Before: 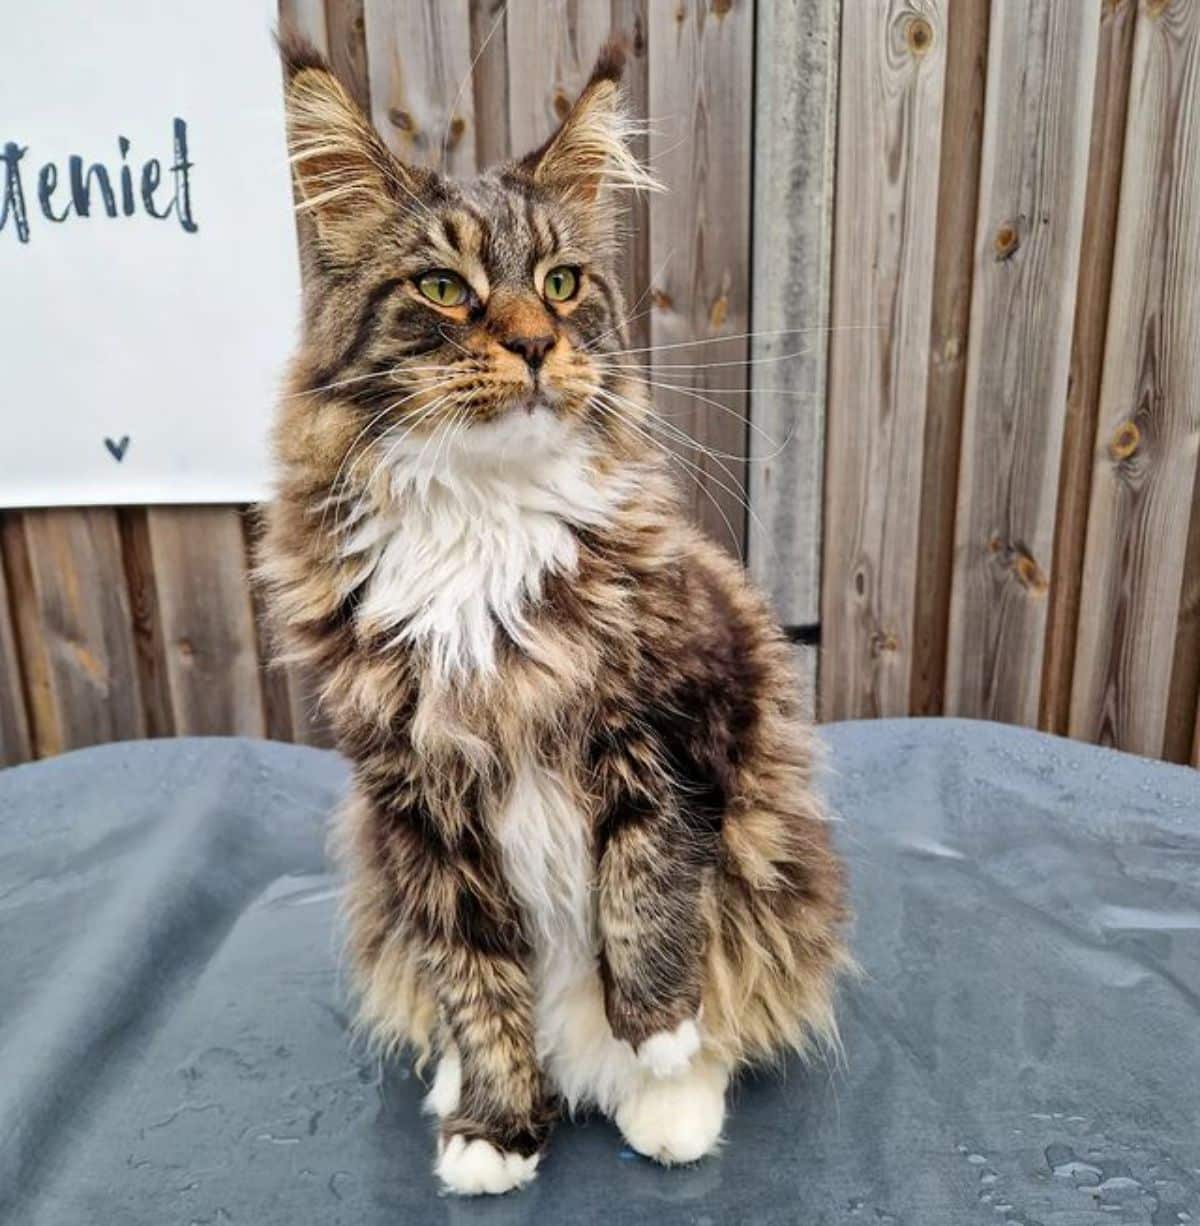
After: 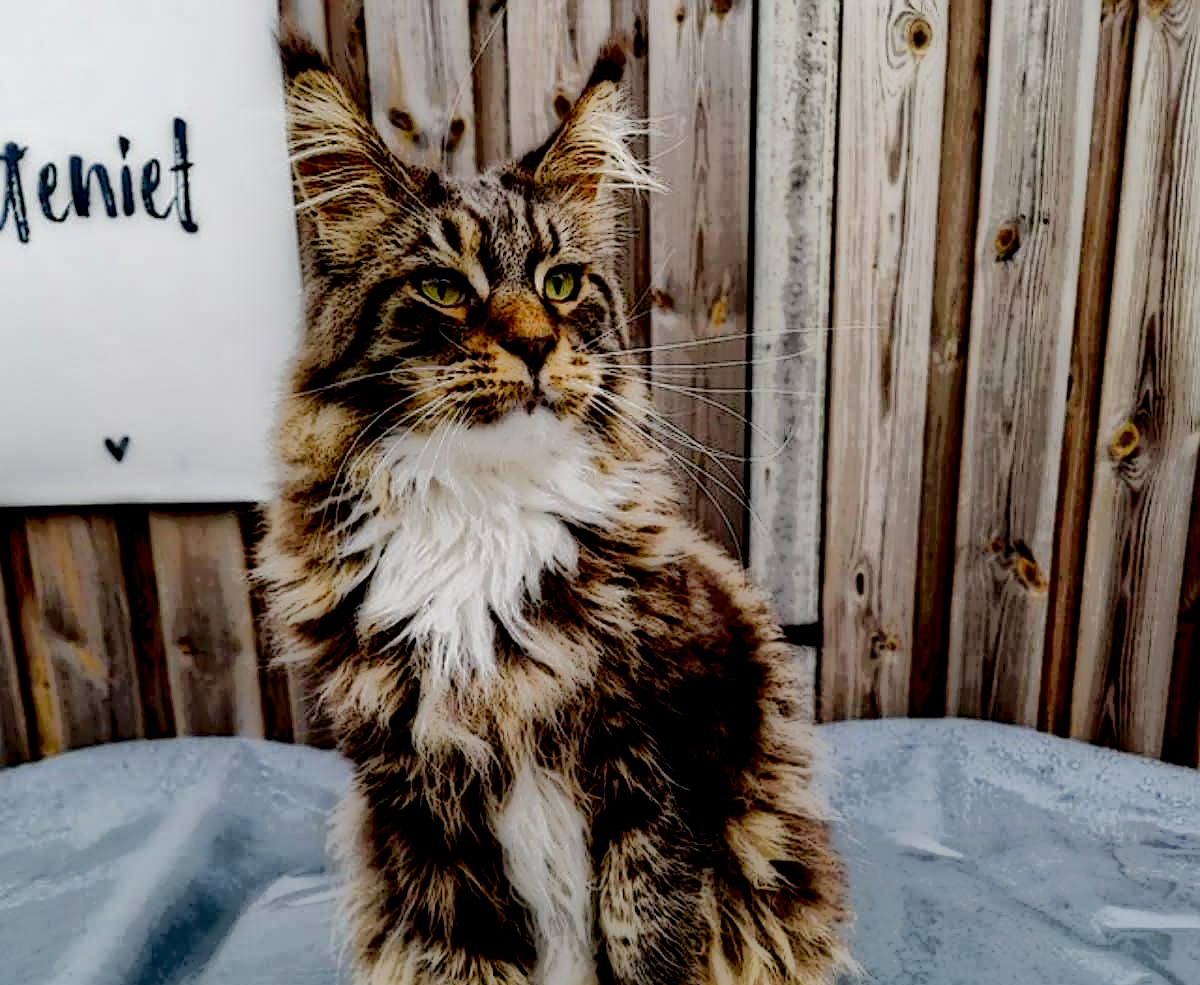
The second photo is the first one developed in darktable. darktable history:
crop: bottom 19.598%
tone curve: curves: ch0 [(0.003, 0.023) (0.071, 0.052) (0.236, 0.197) (0.466, 0.557) (0.631, 0.764) (0.806, 0.906) (1, 1)]; ch1 [(0, 0) (0.262, 0.227) (0.417, 0.386) (0.469, 0.467) (0.502, 0.51) (0.528, 0.521) (0.573, 0.555) (0.605, 0.621) (0.644, 0.671) (0.686, 0.728) (0.994, 0.987)]; ch2 [(0, 0) (0.262, 0.188) (0.385, 0.353) (0.427, 0.424) (0.495, 0.502) (0.531, 0.555) (0.583, 0.632) (0.644, 0.748) (1, 1)], preserve colors none
local contrast: highlights 0%, shadows 213%, detail 164%, midtone range 0.008
sharpen: on, module defaults
